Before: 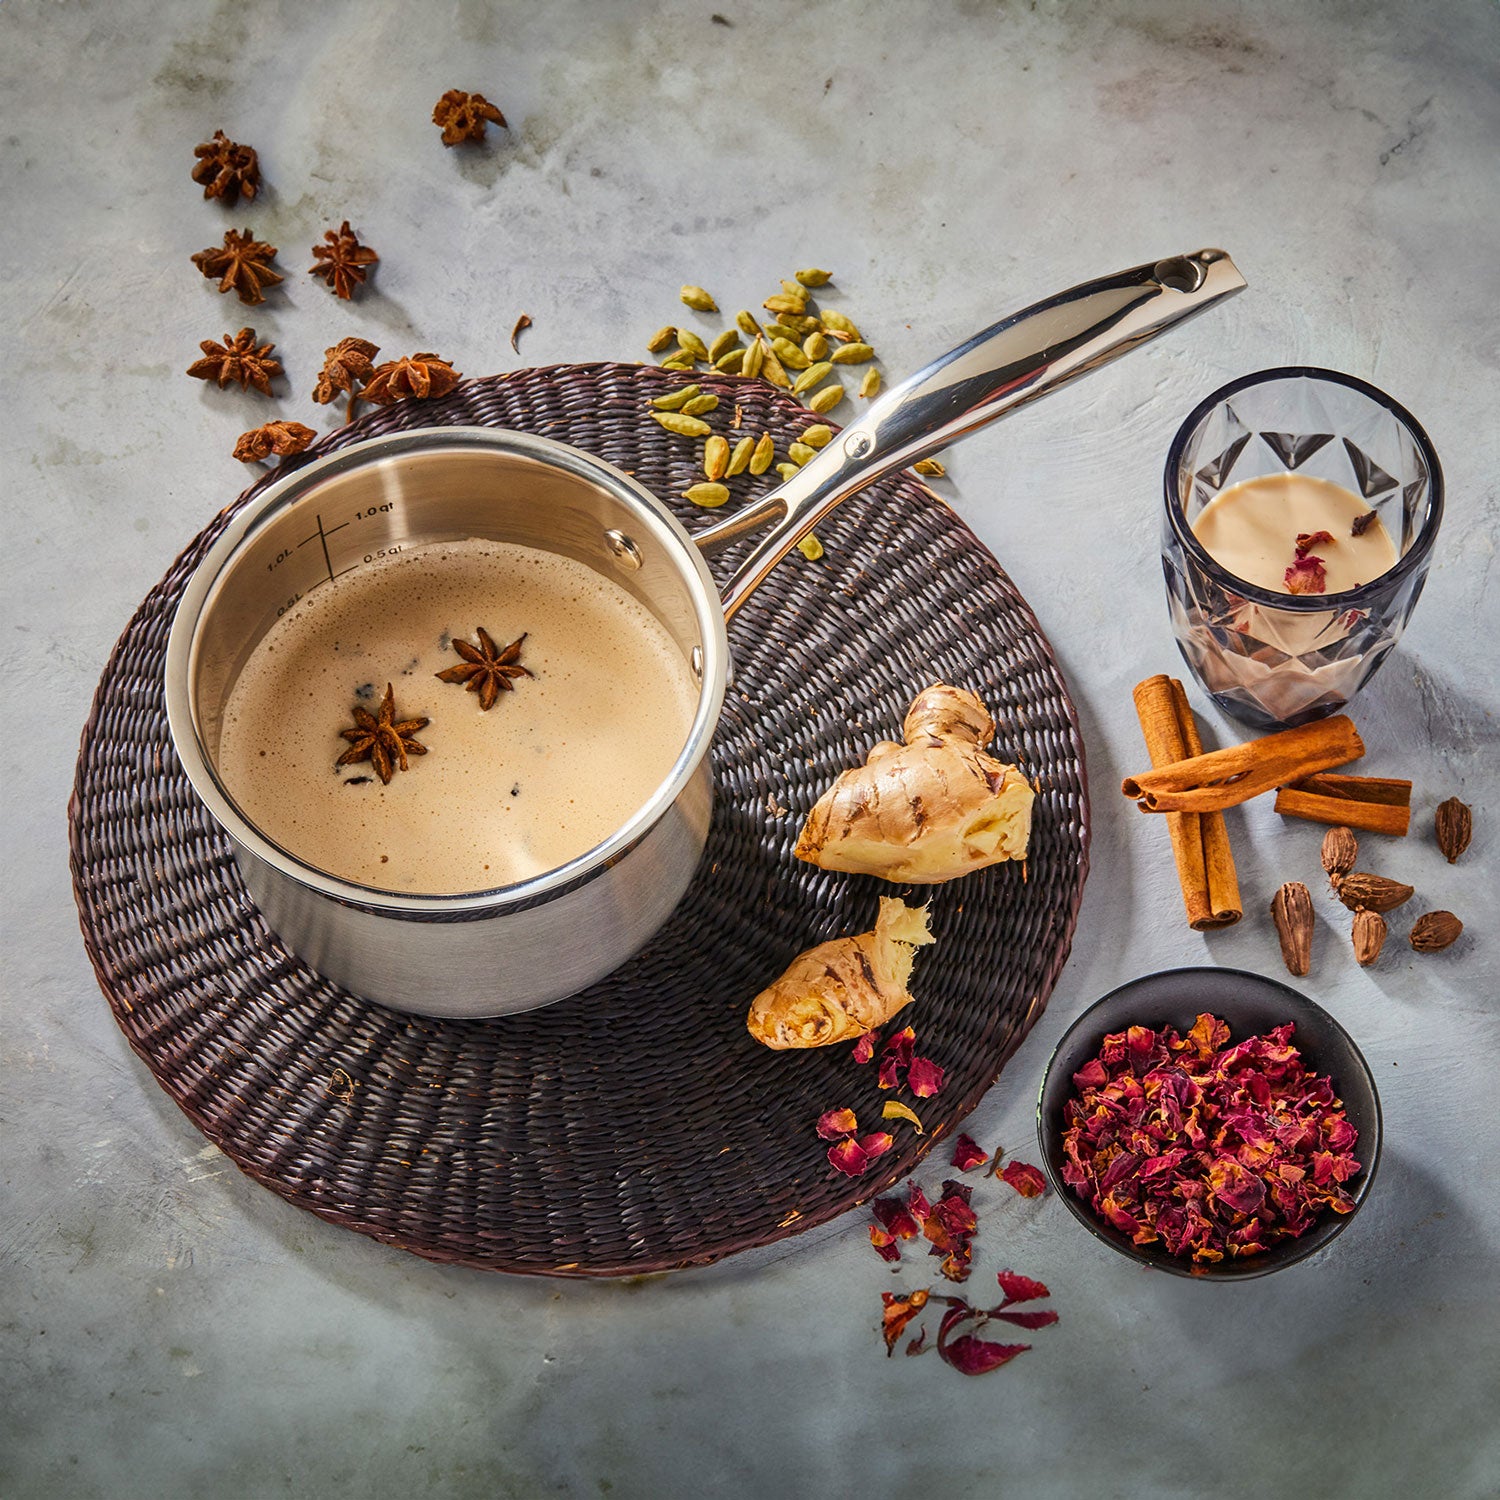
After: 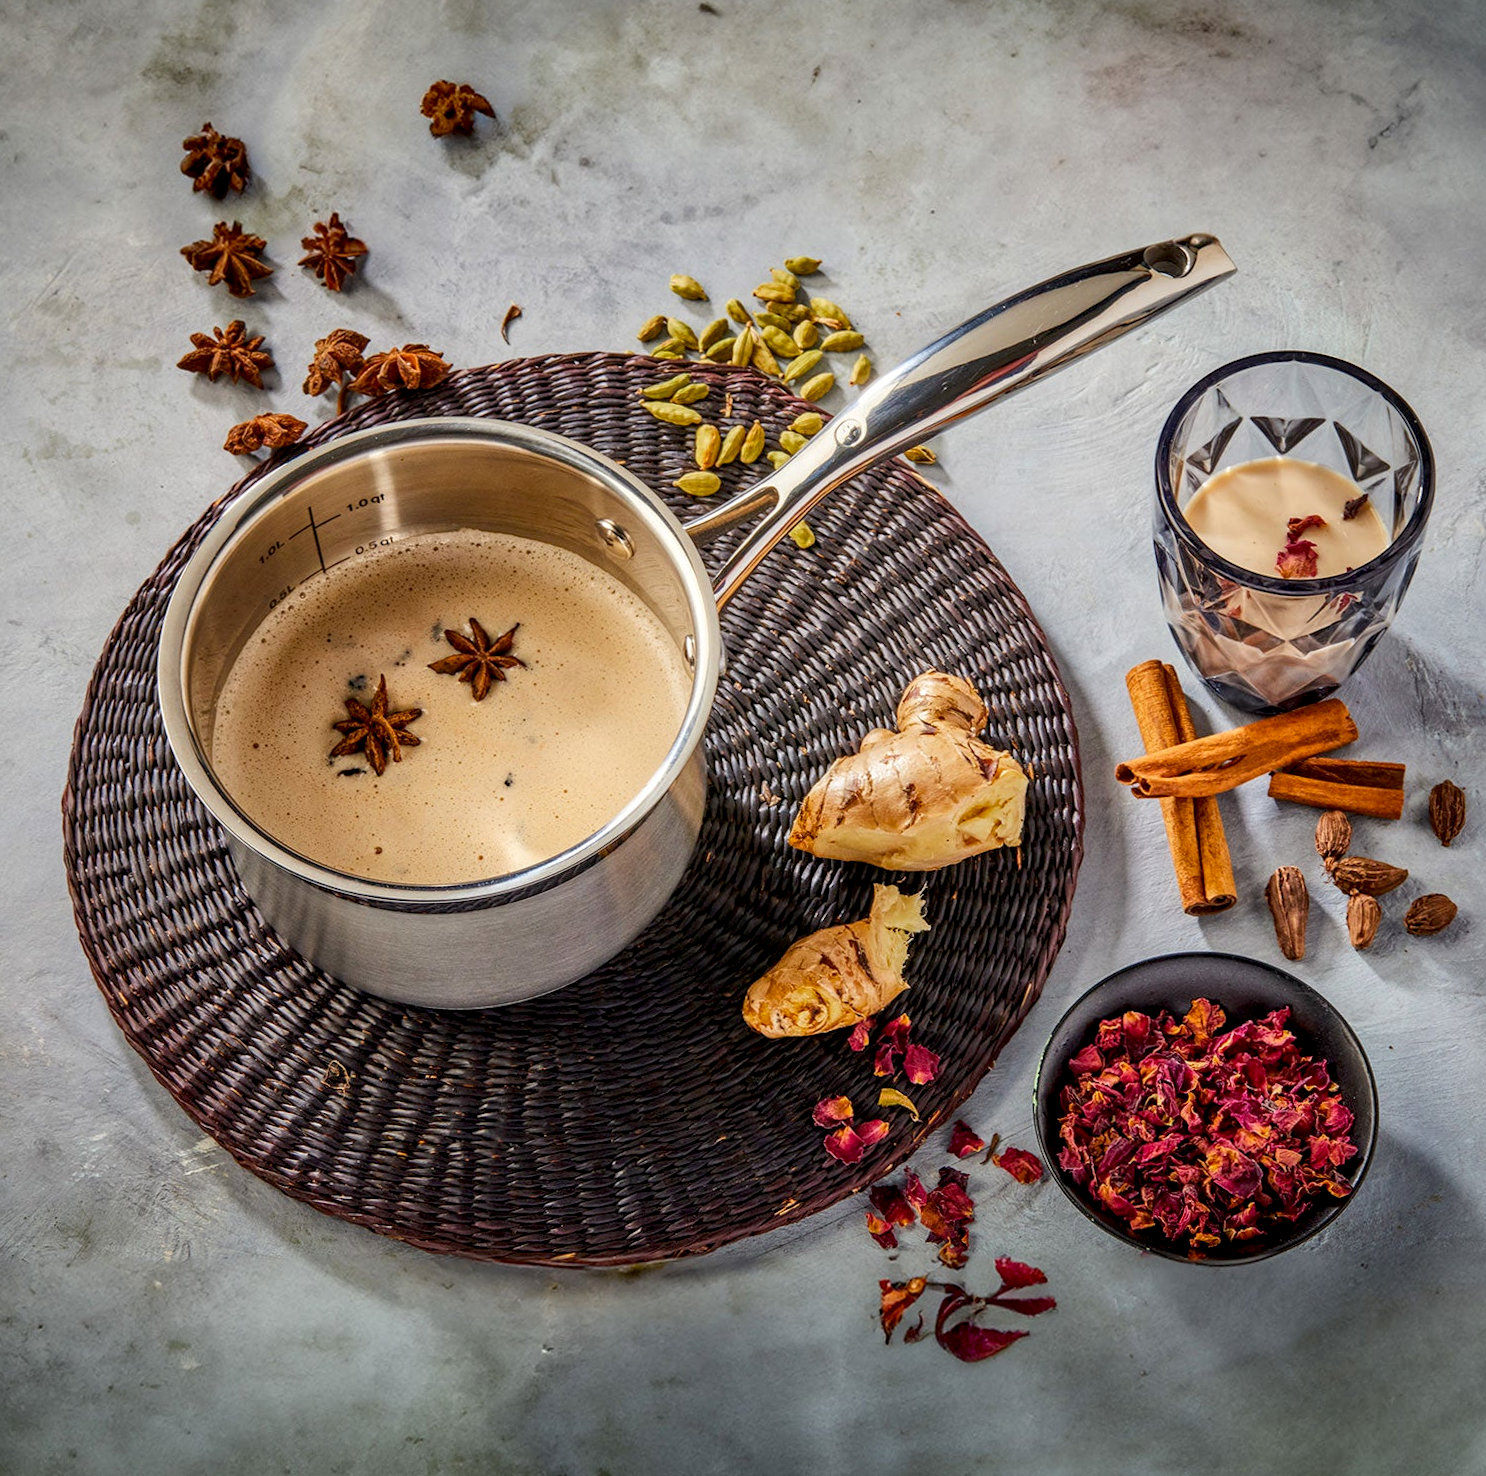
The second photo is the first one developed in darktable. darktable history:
exposure: black level correction 0.007, compensate highlight preservation false
local contrast: on, module defaults
rotate and perspective: rotation -0.45°, automatic cropping original format, crop left 0.008, crop right 0.992, crop top 0.012, crop bottom 0.988
